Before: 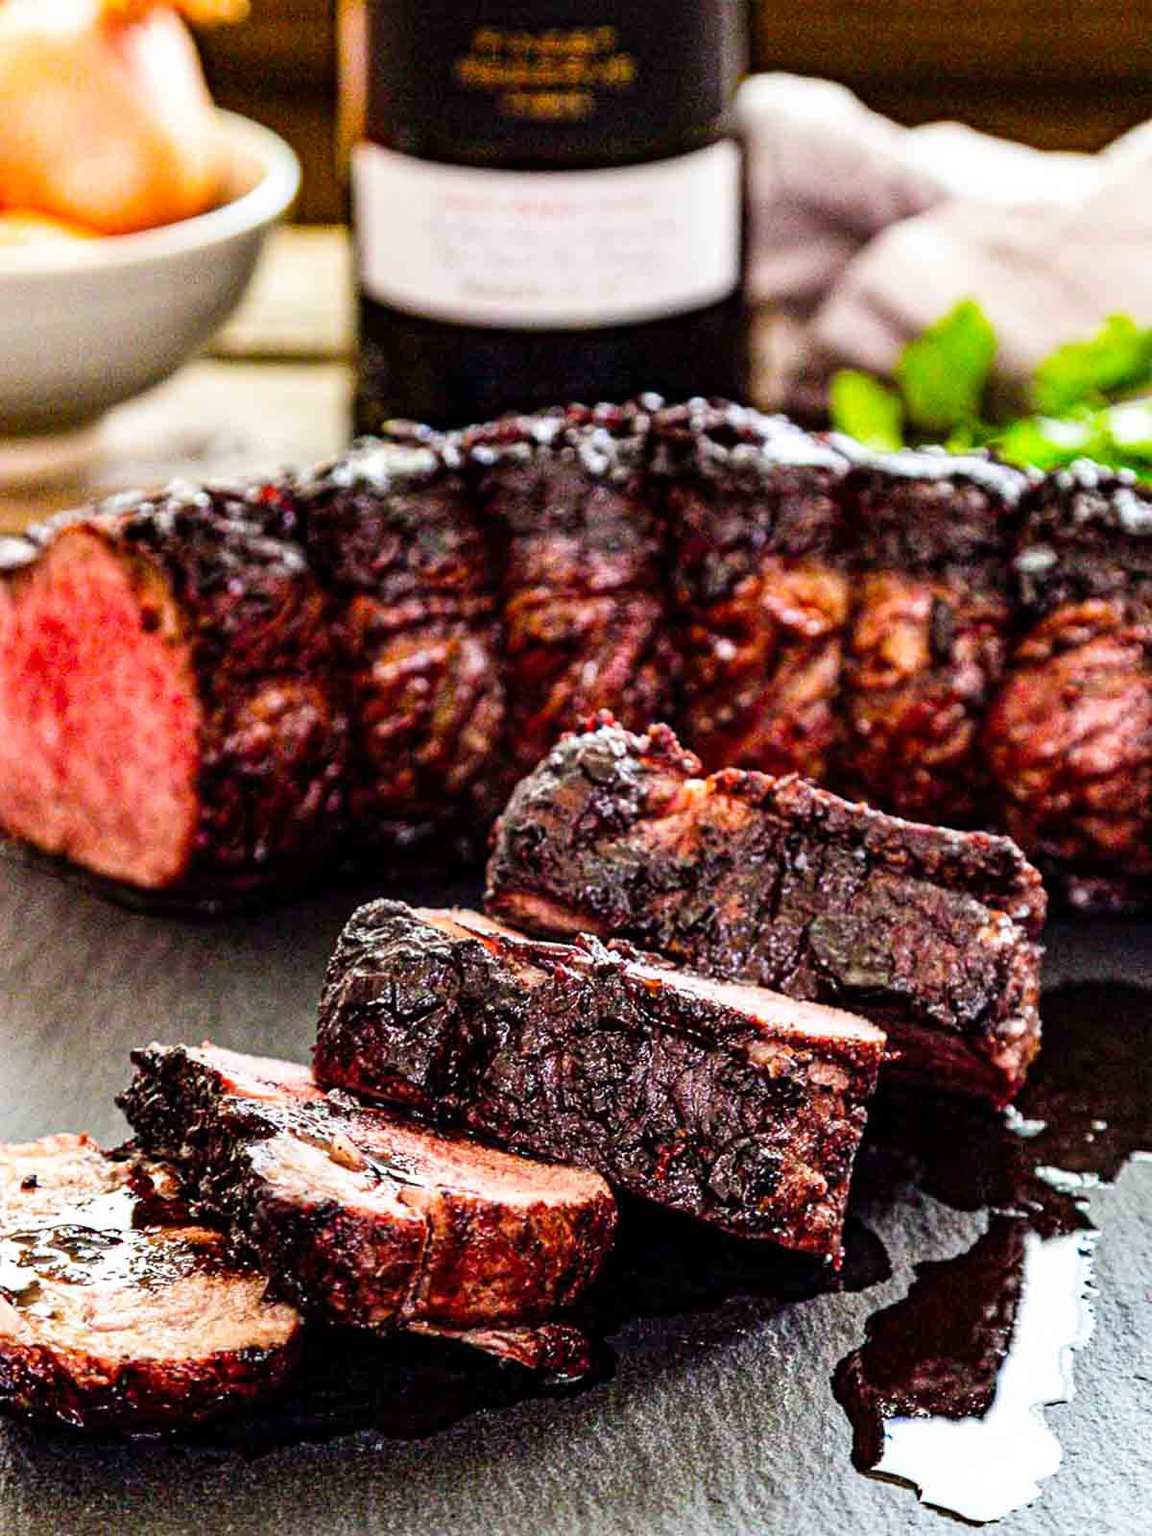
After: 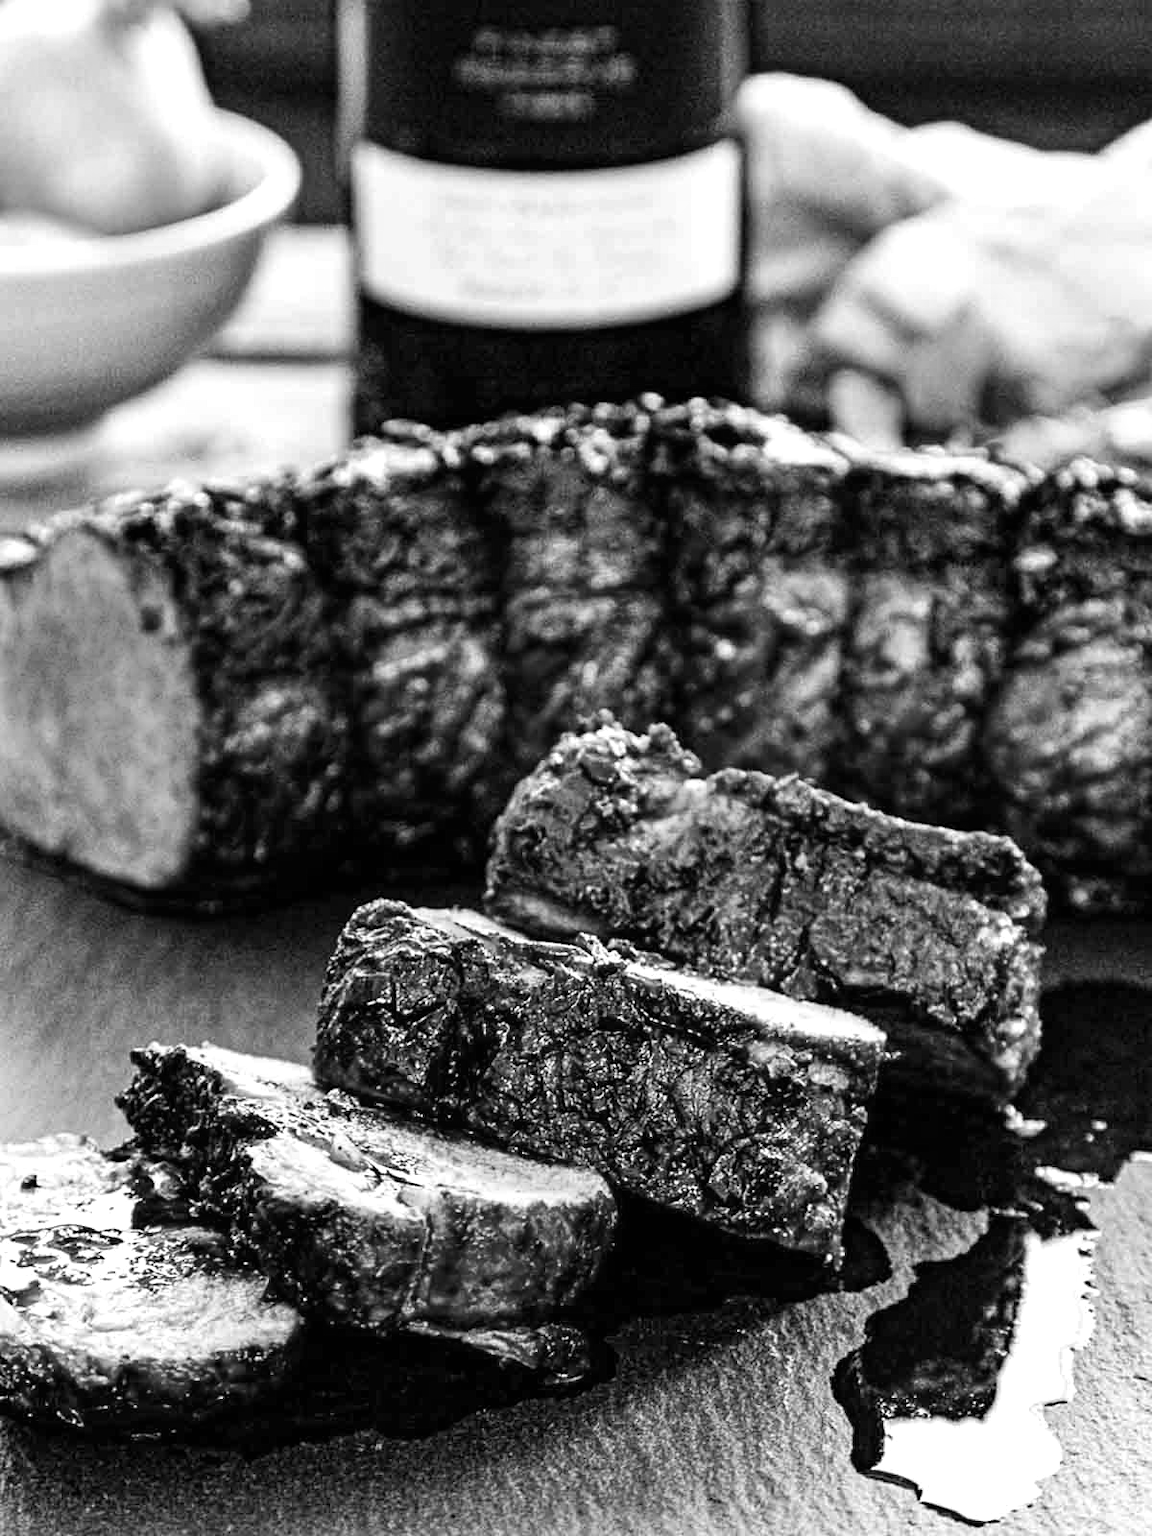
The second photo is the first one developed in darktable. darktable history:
exposure: black level correction 0, exposure 0.2 EV, compensate exposure bias true, compensate highlight preservation false
monochrome: a 16.06, b 15.48, size 1
